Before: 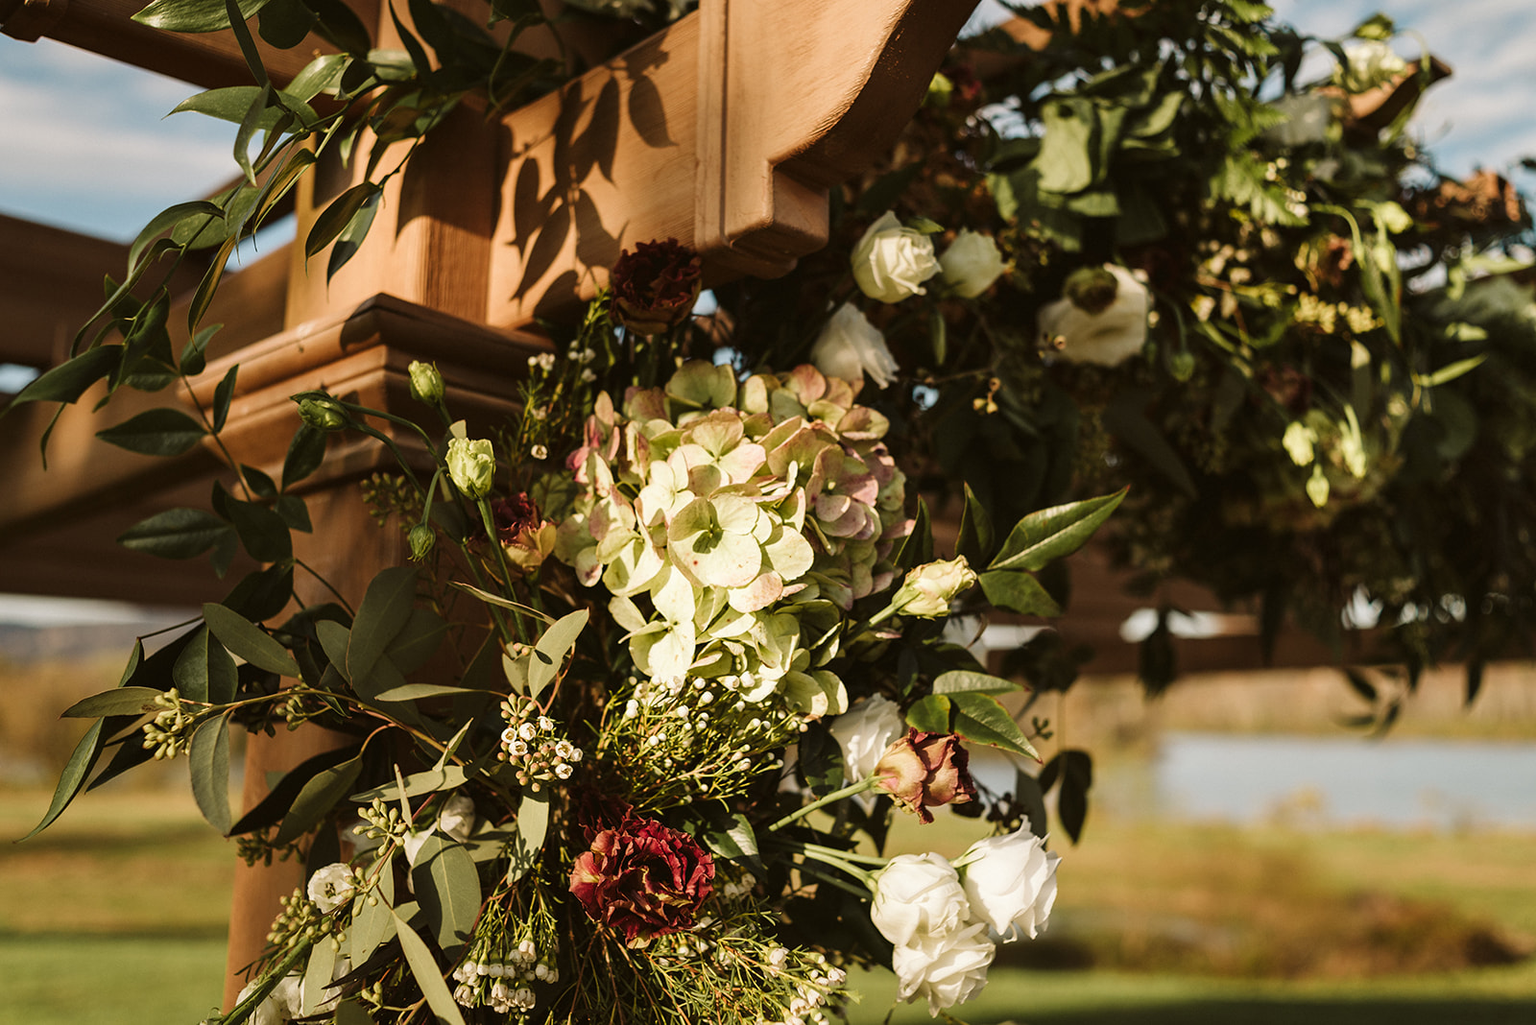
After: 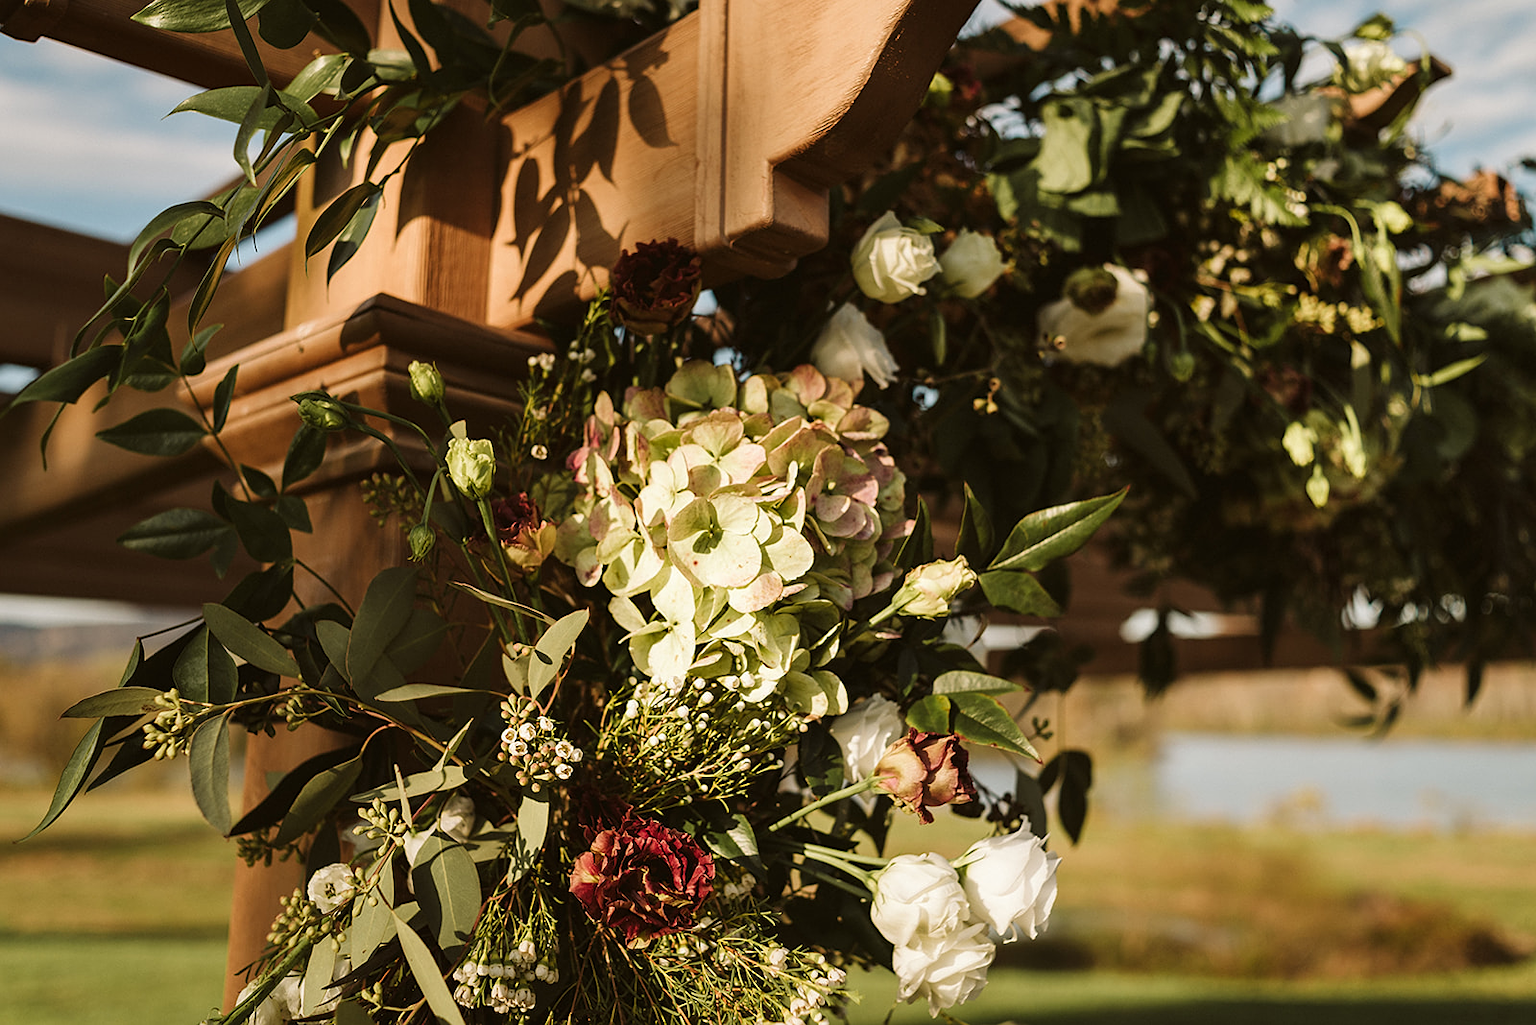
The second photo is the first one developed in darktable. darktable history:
sharpen: radius 1.293, amount 0.307, threshold 0.239
